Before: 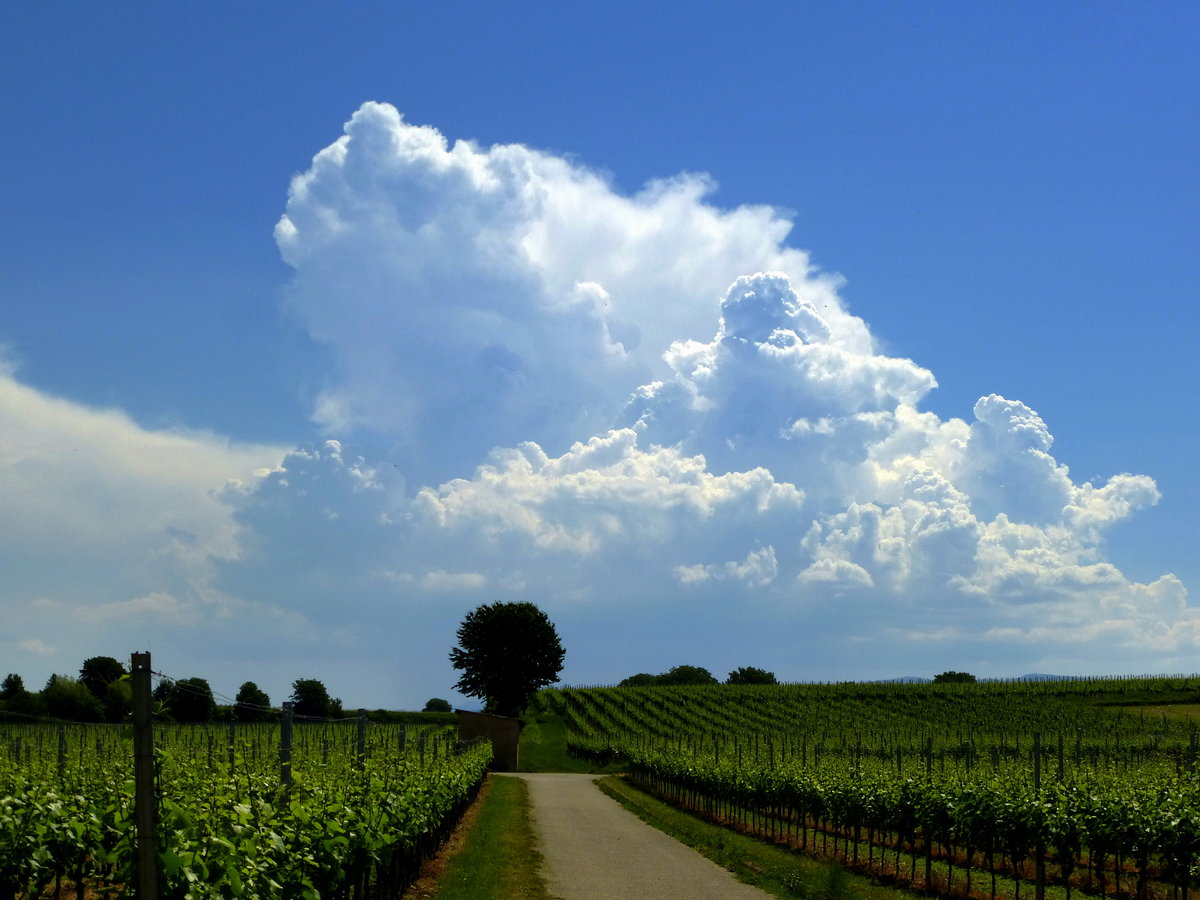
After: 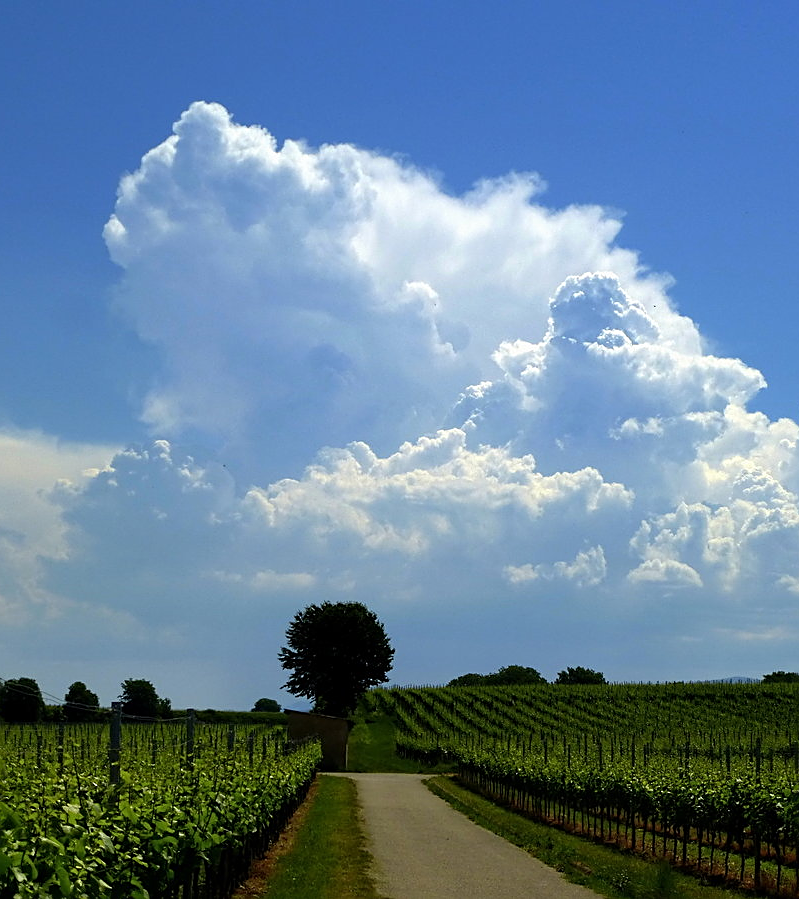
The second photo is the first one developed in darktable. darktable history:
crop and rotate: left 14.292%, right 19.041%
sharpen: on, module defaults
